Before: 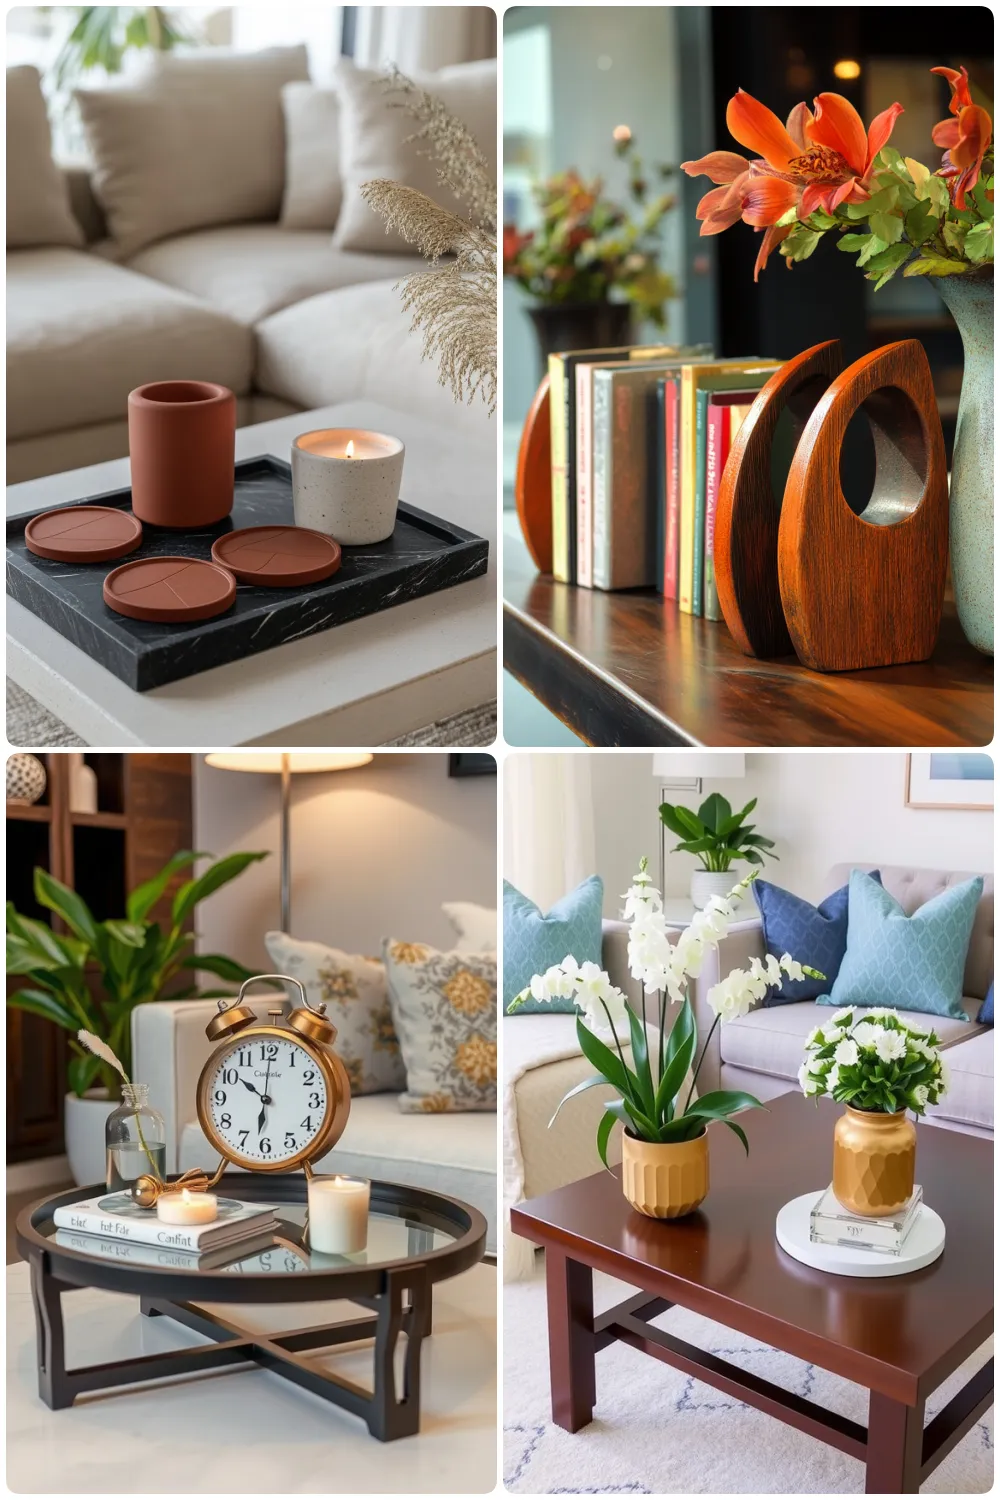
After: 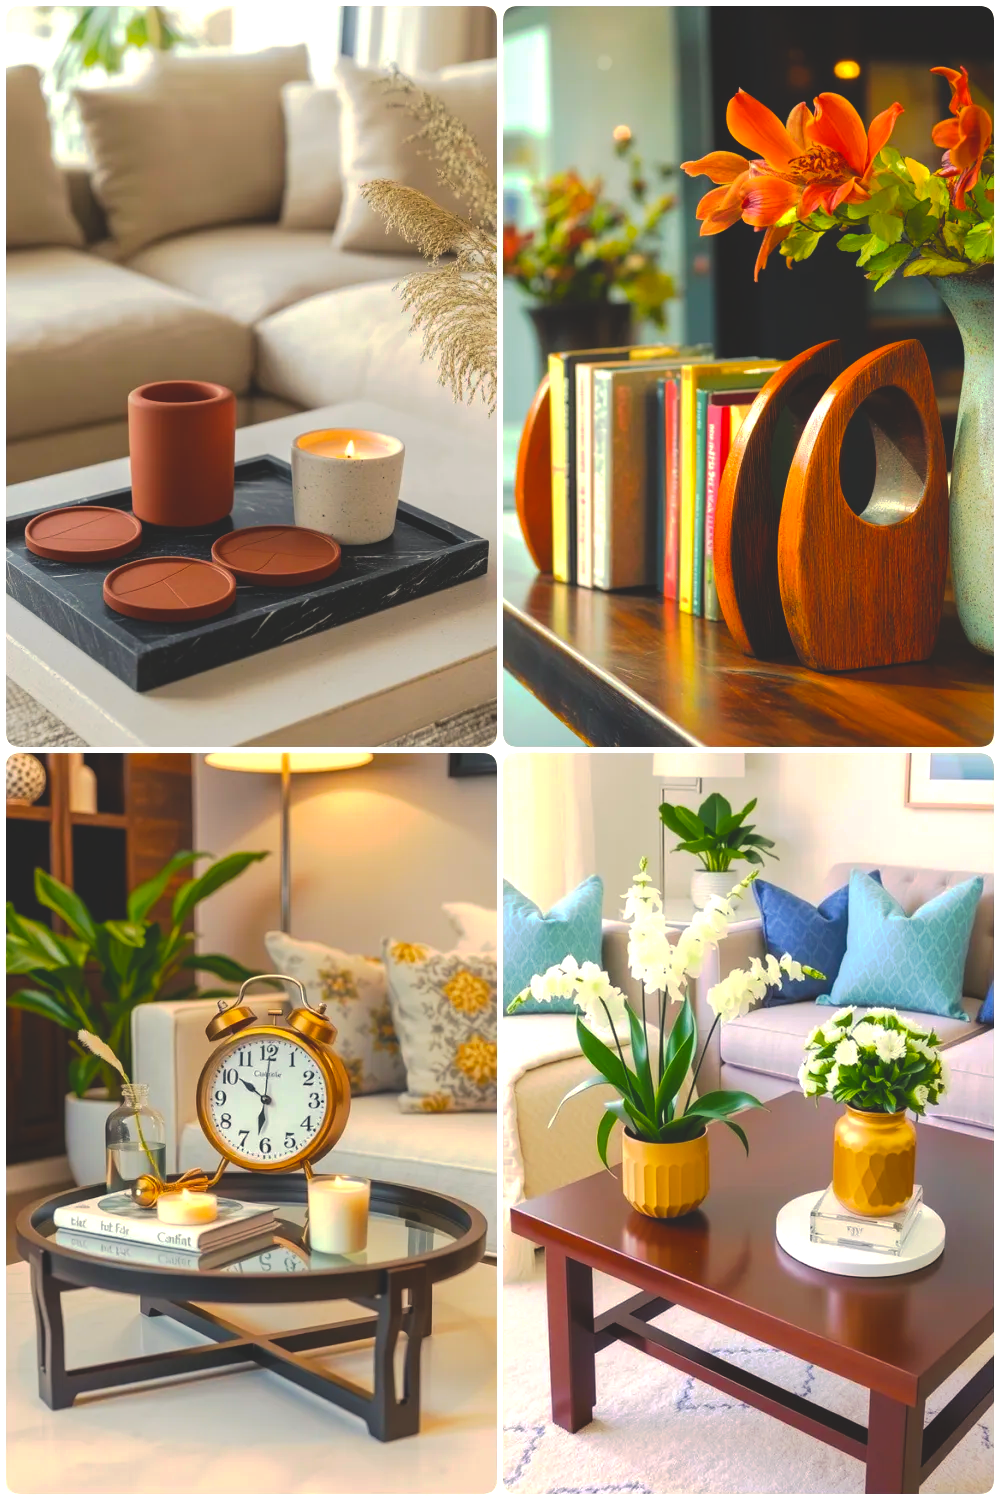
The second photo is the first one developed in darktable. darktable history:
color balance rgb: highlights gain › chroma 3.066%, highlights gain › hue 78.21°, global offset › luminance 1.47%, linear chroma grading › global chroma 15.298%, perceptual saturation grading › global saturation 30.006%, global vibrance 20%
tone equalizer: -8 EV -0.455 EV, -7 EV -0.393 EV, -6 EV -0.367 EV, -5 EV -0.225 EV, -3 EV 0.246 EV, -2 EV 0.323 EV, -1 EV 0.373 EV, +0 EV 0.403 EV
tone curve: curves: ch0 [(0, 0) (0.003, 0.032) (0.011, 0.04) (0.025, 0.058) (0.044, 0.084) (0.069, 0.107) (0.1, 0.13) (0.136, 0.158) (0.177, 0.193) (0.224, 0.236) (0.277, 0.283) (0.335, 0.335) (0.399, 0.399) (0.468, 0.467) (0.543, 0.533) (0.623, 0.612) (0.709, 0.698) (0.801, 0.776) (0.898, 0.848) (1, 1)], preserve colors none
